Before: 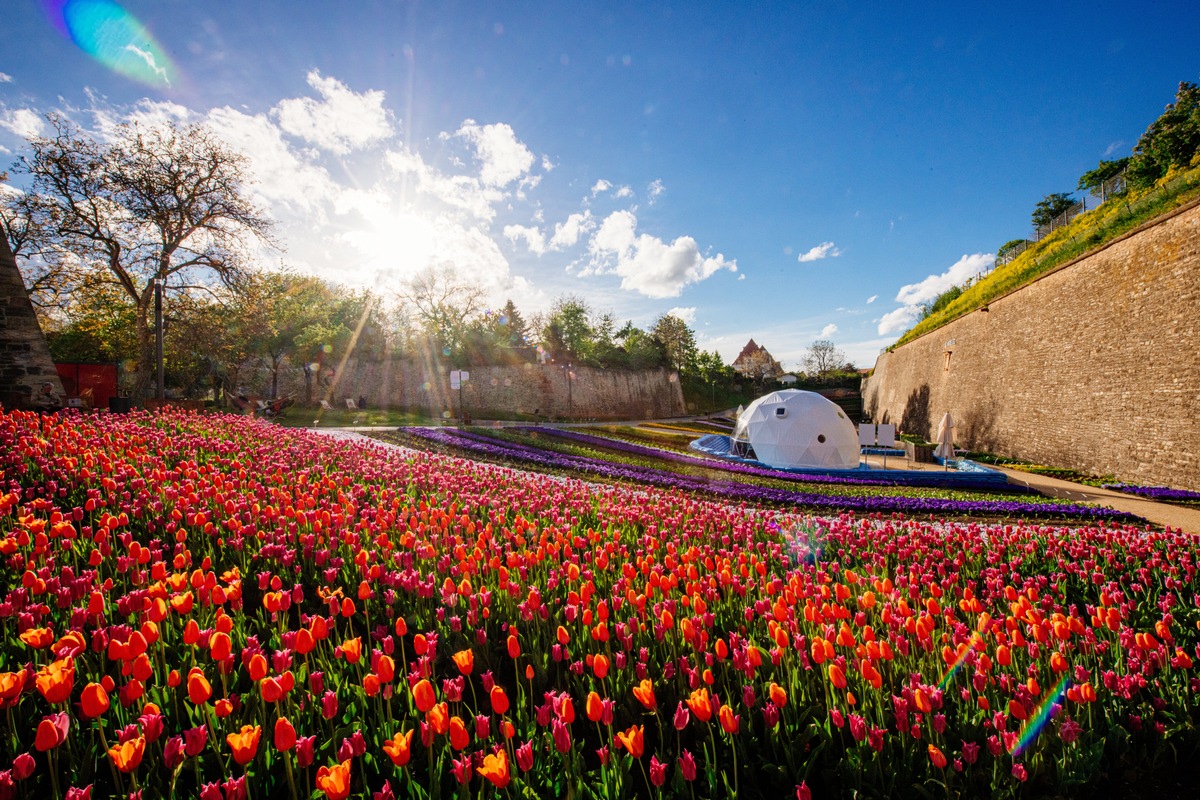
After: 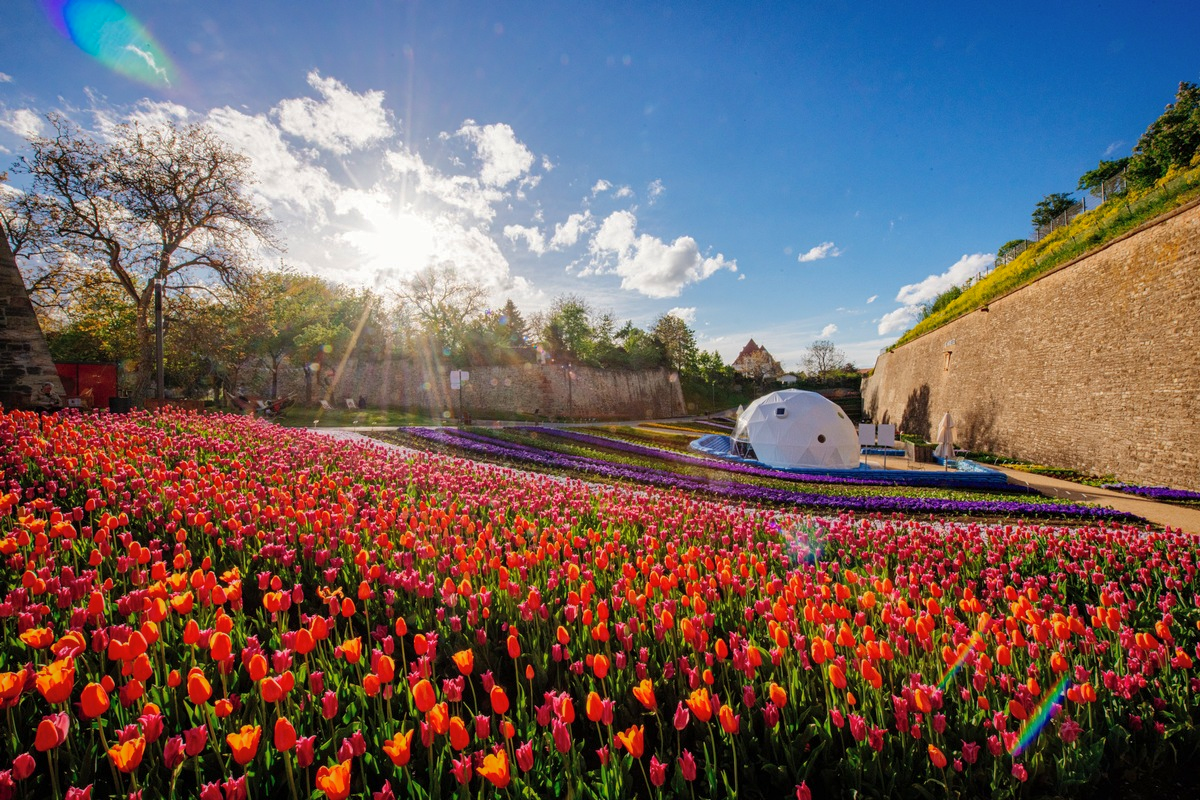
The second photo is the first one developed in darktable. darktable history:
shadows and highlights: shadows 40.32, highlights -60.05
